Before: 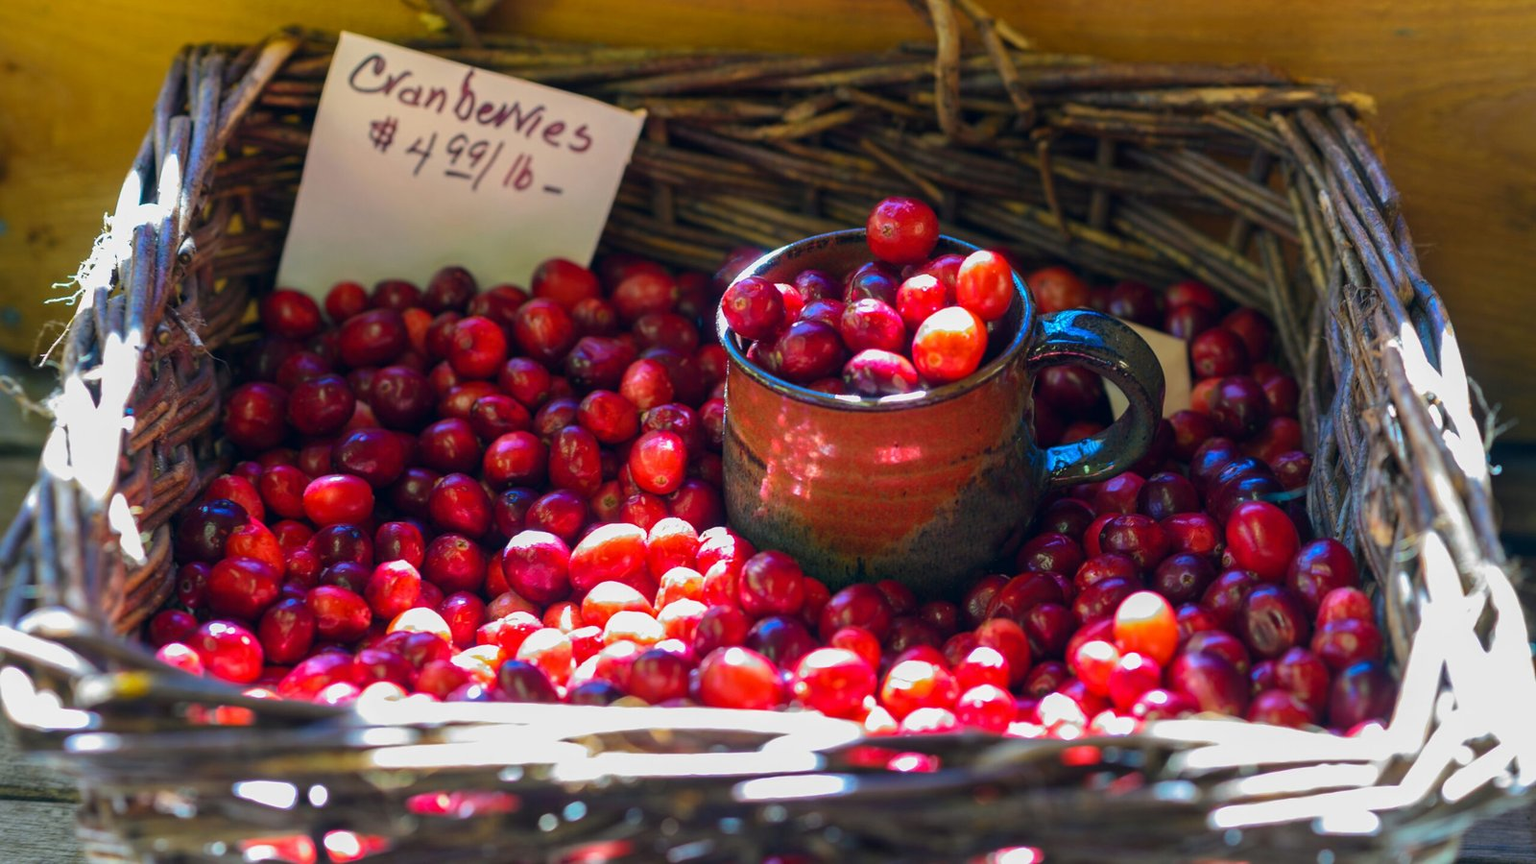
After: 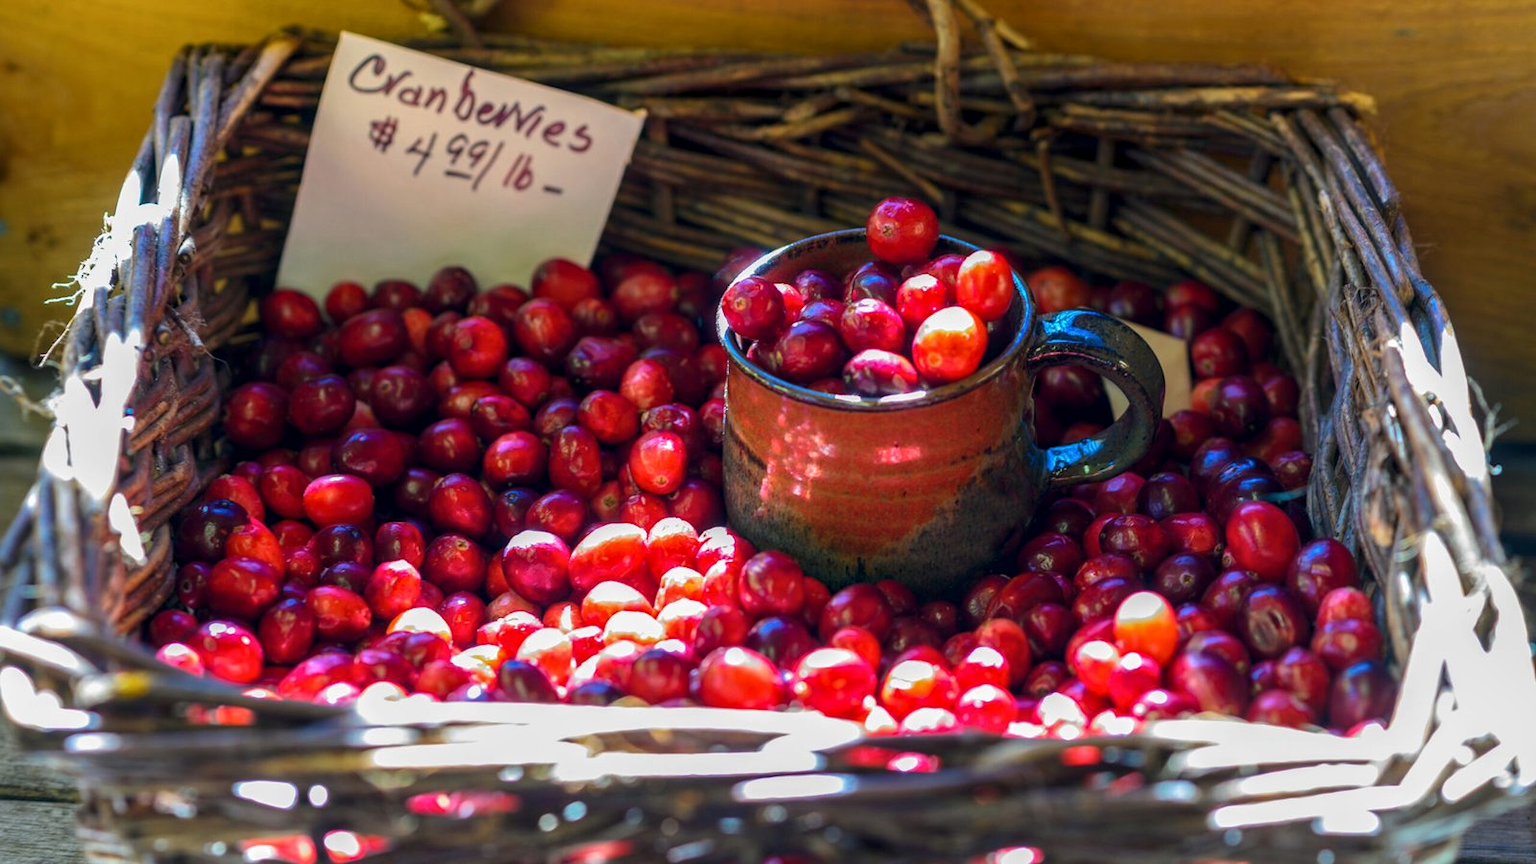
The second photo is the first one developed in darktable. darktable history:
local contrast: on, module defaults
shadows and highlights: shadows -21.3, highlights 100, soften with gaussian
